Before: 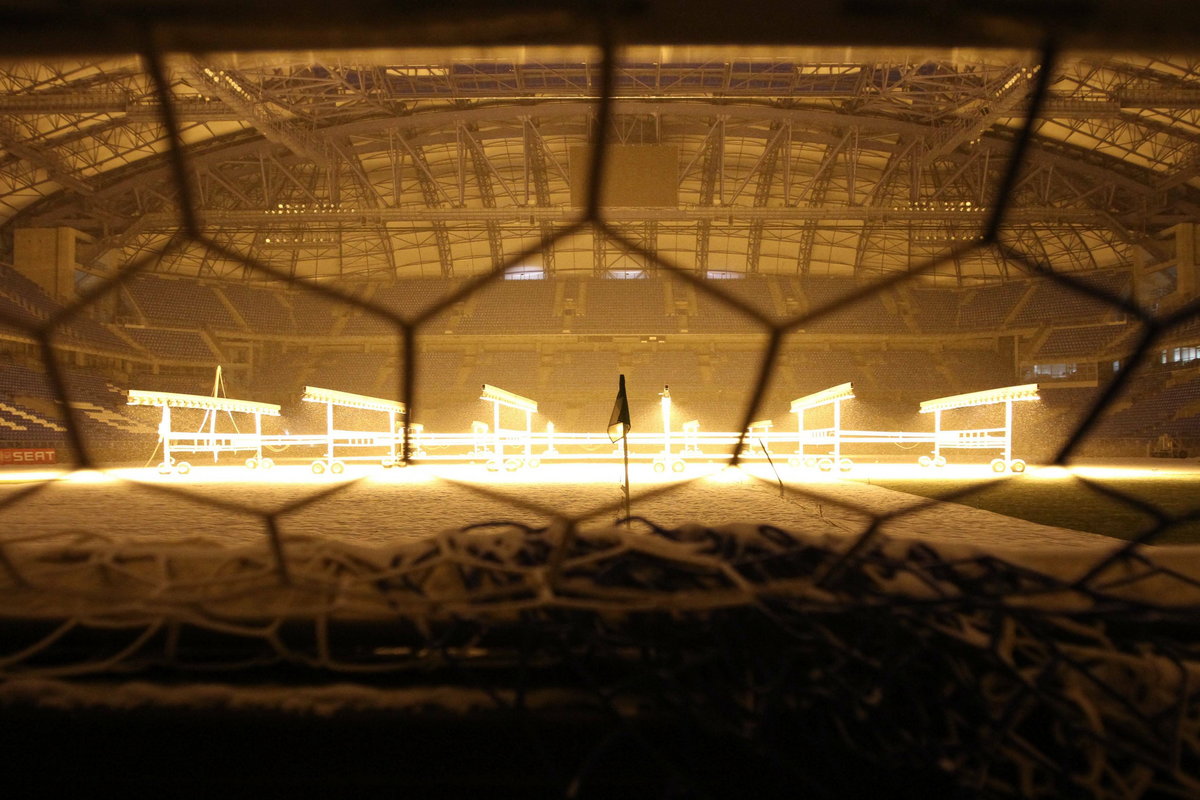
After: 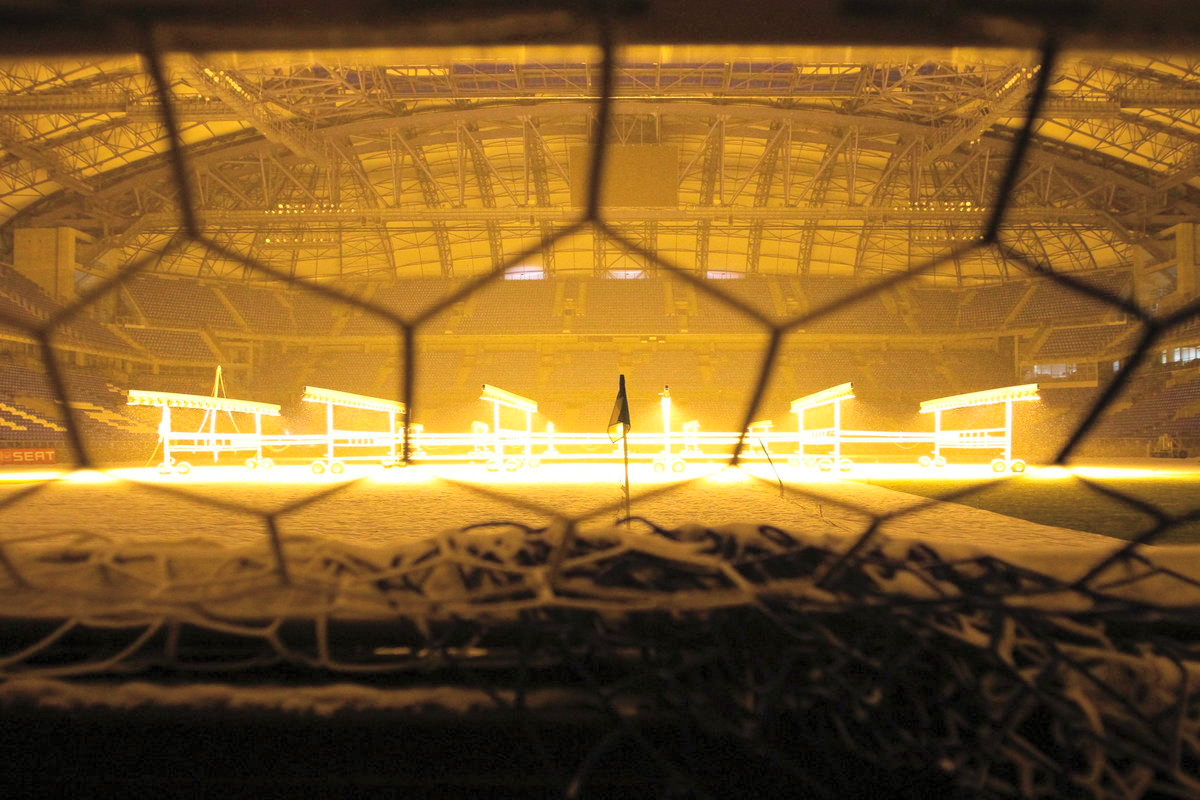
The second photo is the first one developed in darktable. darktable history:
velvia: on, module defaults
global tonemap: drago (0.7, 100)
color balance rgb: perceptual saturation grading › global saturation 25%, global vibrance 20%
